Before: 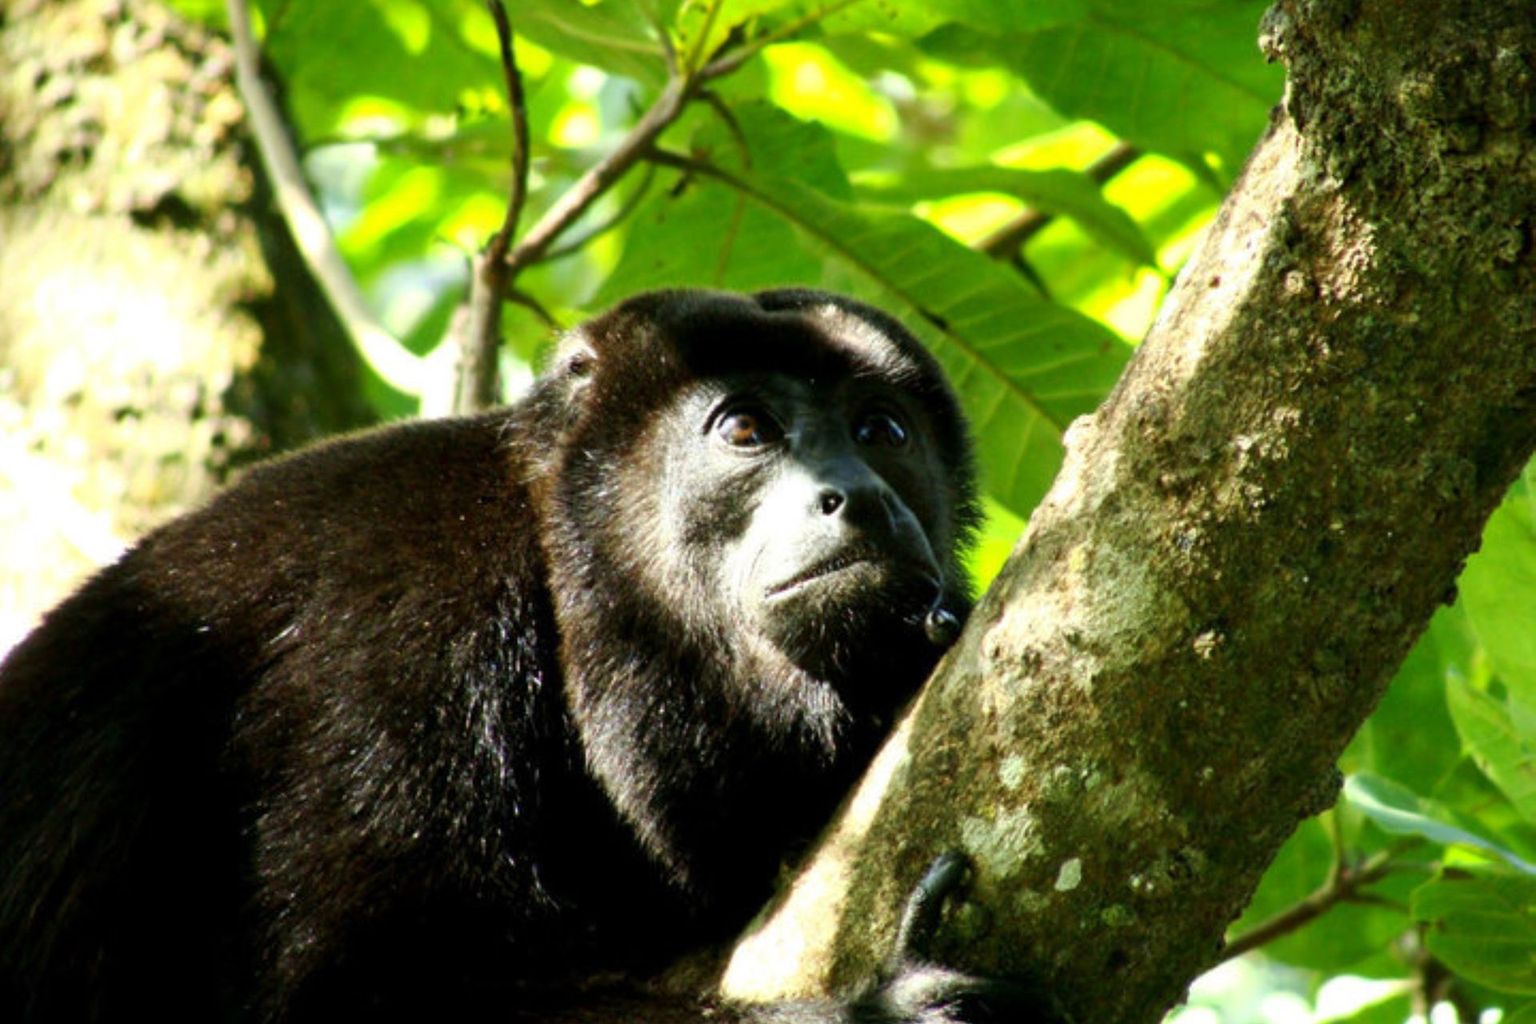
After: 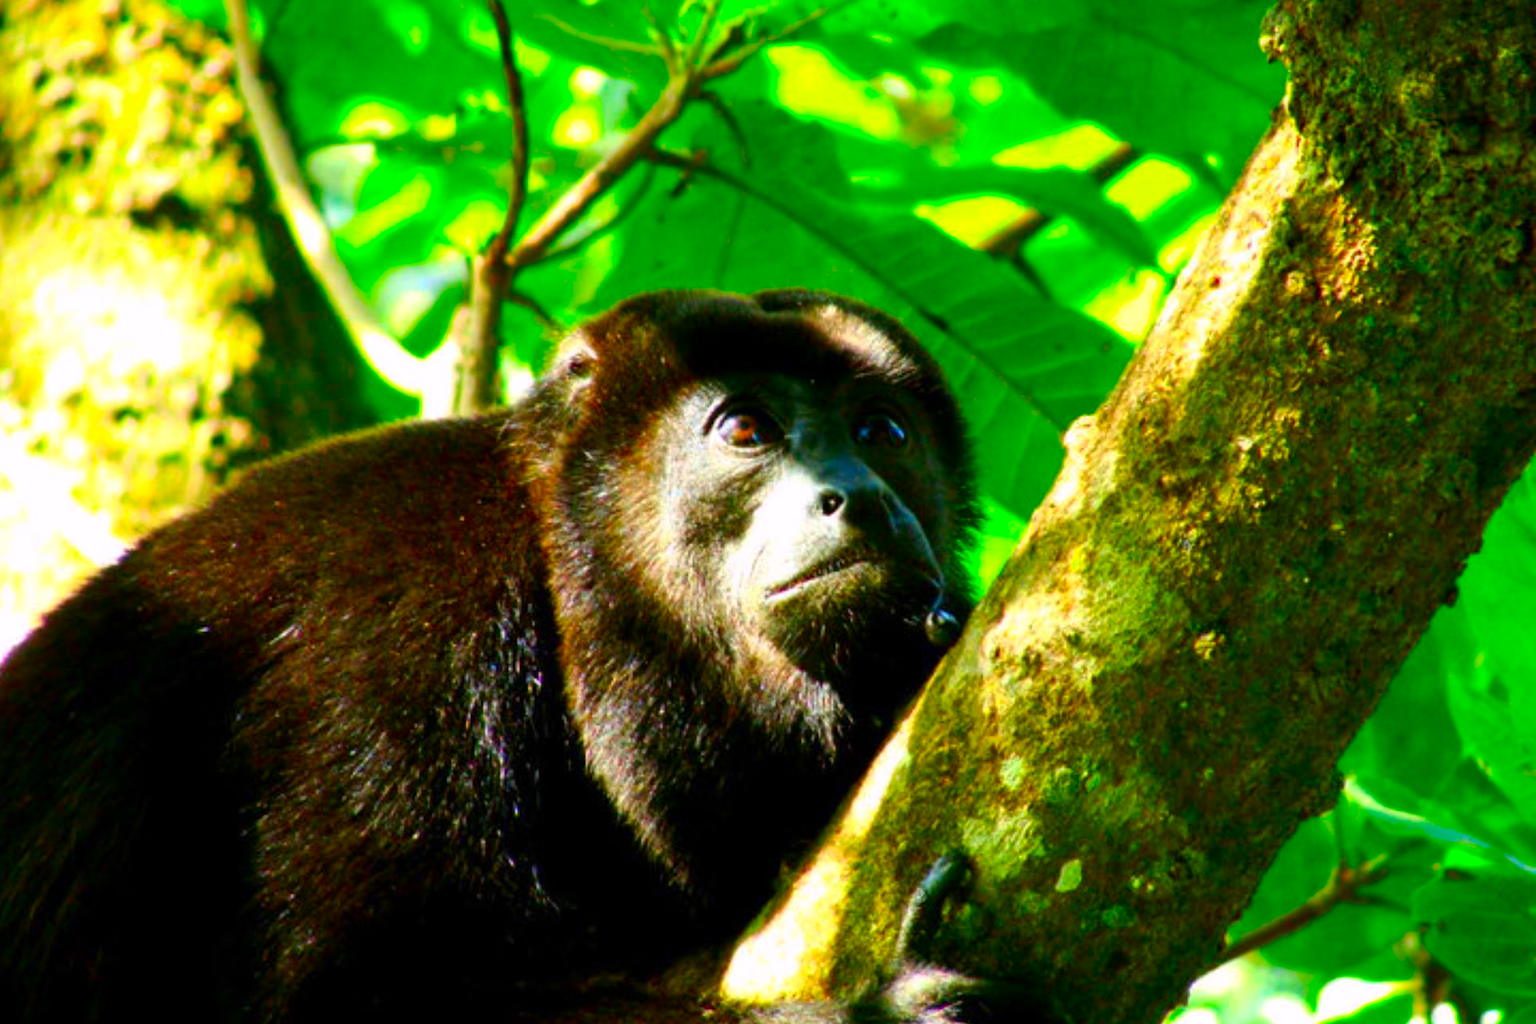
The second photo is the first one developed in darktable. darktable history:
crop: left 0.064%
color correction: highlights a* 1.6, highlights b* -1.77, saturation 2.53
